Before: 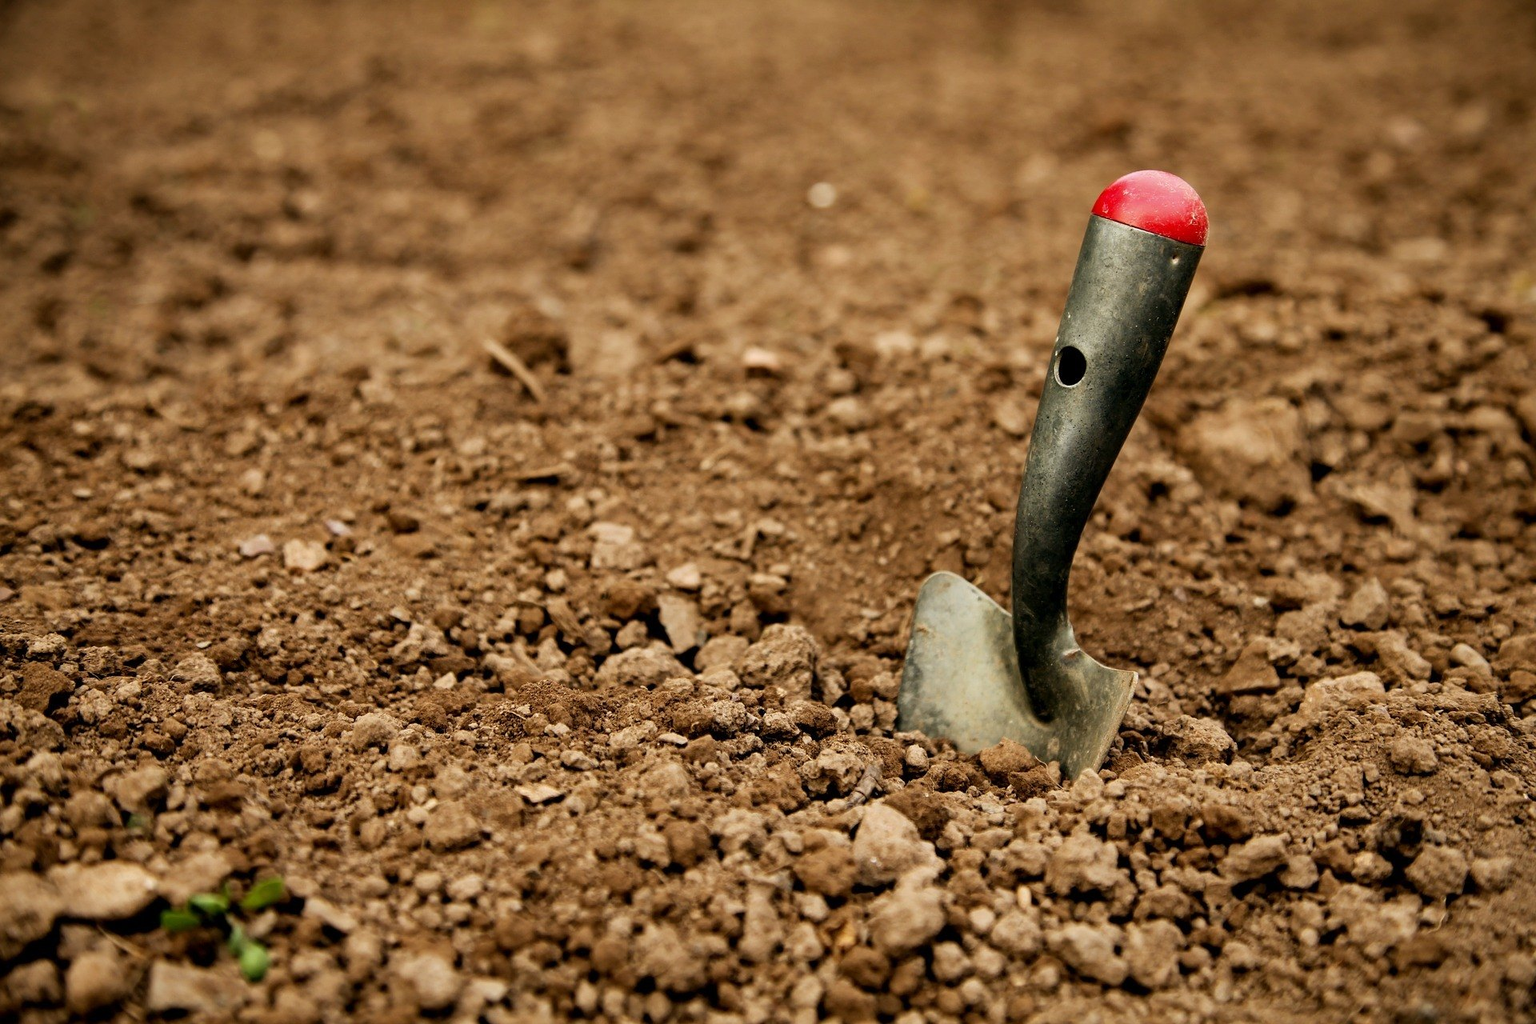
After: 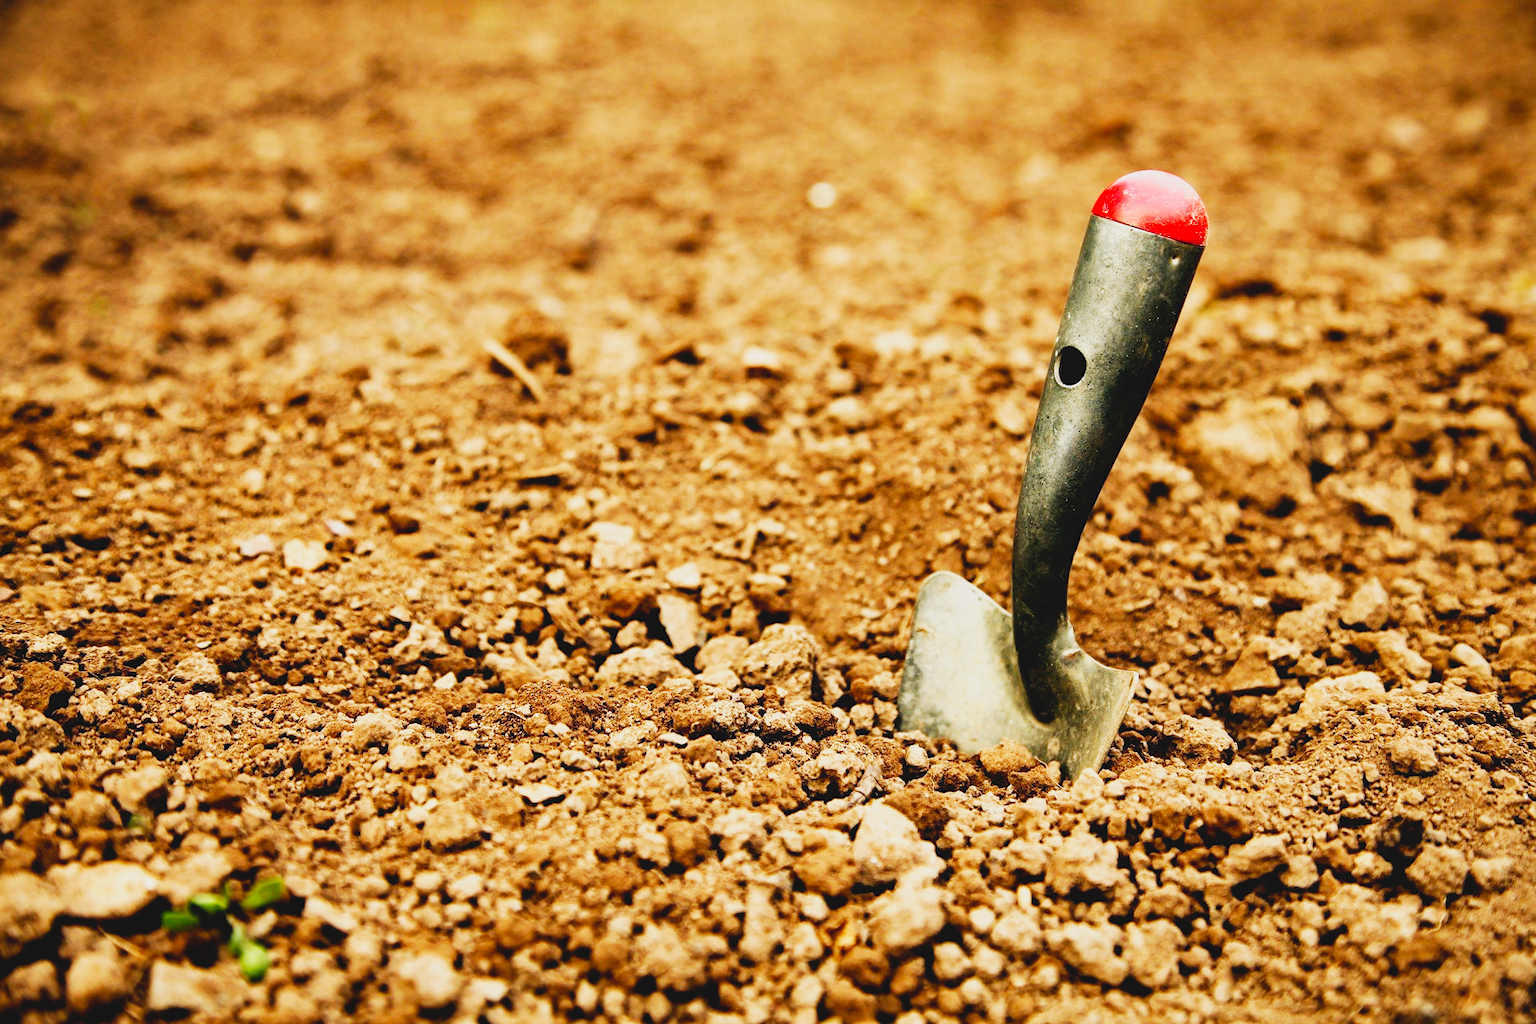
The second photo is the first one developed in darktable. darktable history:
base curve: curves: ch0 [(0, 0) (0.007, 0.004) (0.027, 0.03) (0.046, 0.07) (0.207, 0.54) (0.442, 0.872) (0.673, 0.972) (1, 1)], preserve colors none
contrast brightness saturation: contrast -0.128
